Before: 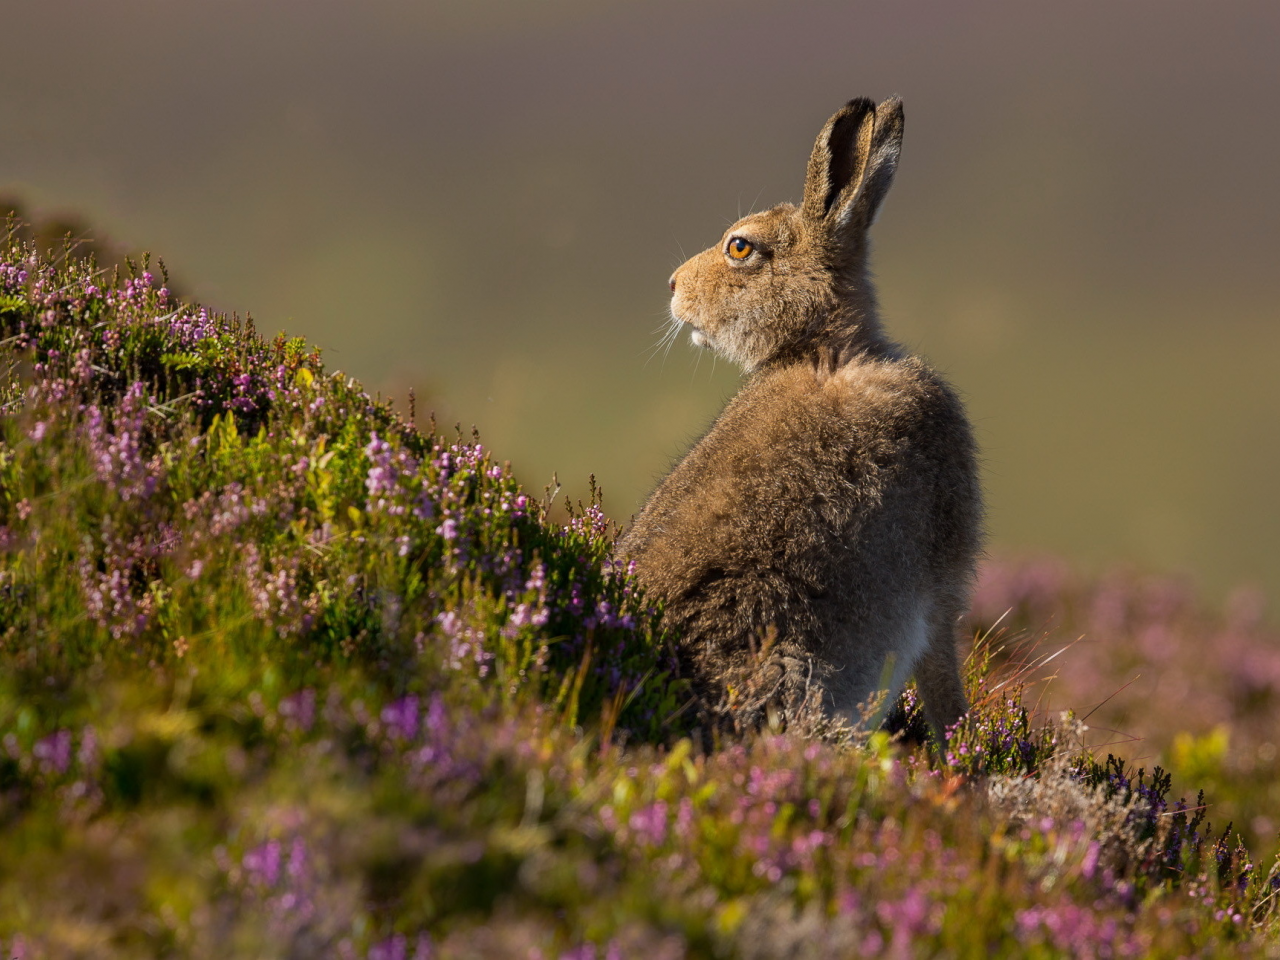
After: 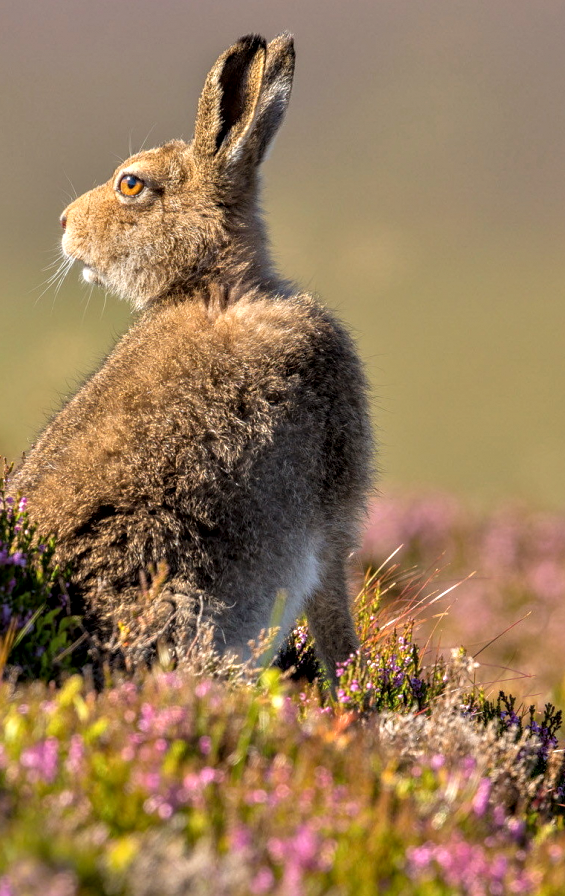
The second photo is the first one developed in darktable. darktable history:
tone equalizer: -7 EV 0.15 EV, -6 EV 0.6 EV, -5 EV 1.15 EV, -4 EV 1.33 EV, -3 EV 1.15 EV, -2 EV 0.6 EV, -1 EV 0.15 EV, mask exposure compensation -0.5 EV
crop: left 47.628%, top 6.643%, right 7.874%
local contrast: detail 130%
